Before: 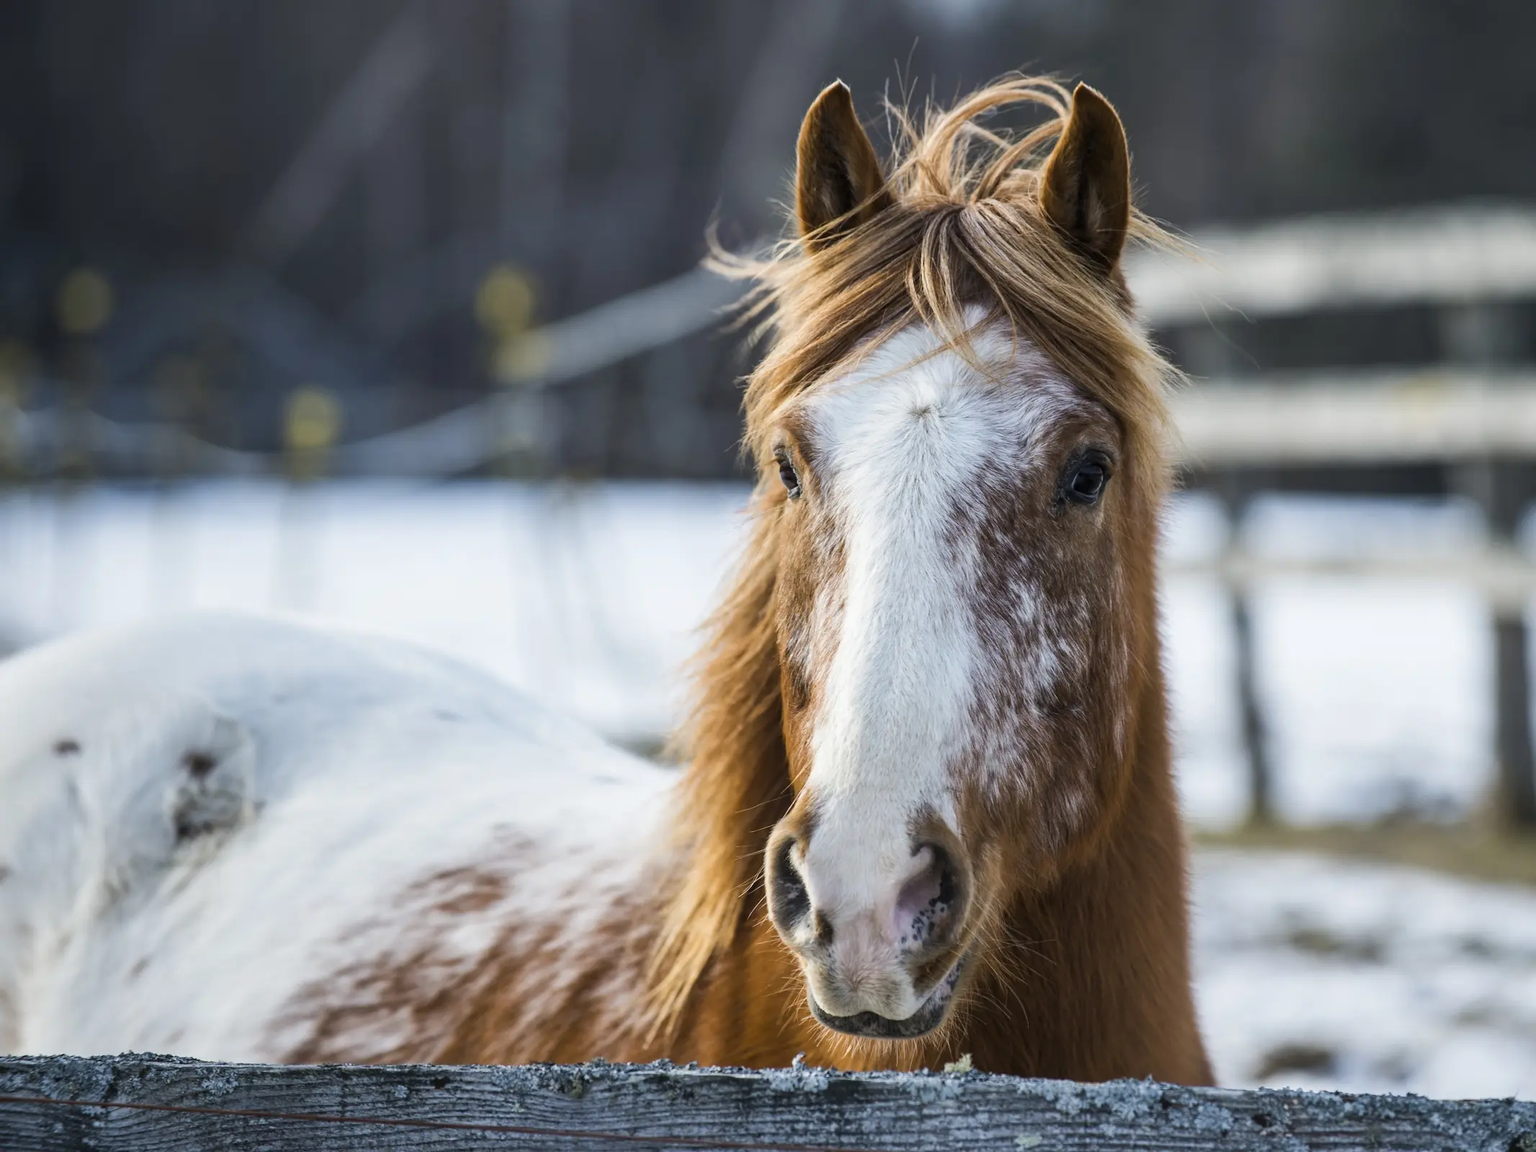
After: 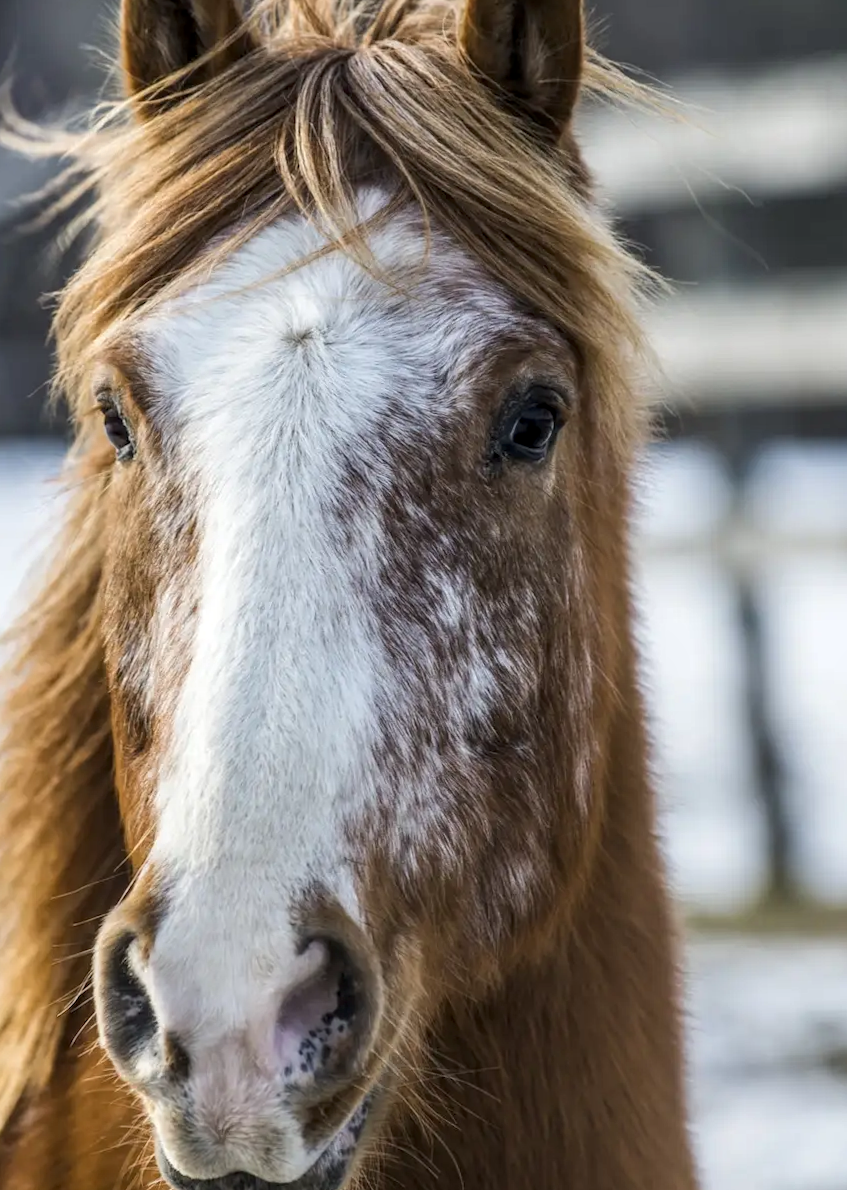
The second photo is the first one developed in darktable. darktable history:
local contrast: on, module defaults
crop: left 45.721%, top 13.393%, right 14.118%, bottom 10.01%
rotate and perspective: rotation -1°, crop left 0.011, crop right 0.989, crop top 0.025, crop bottom 0.975
